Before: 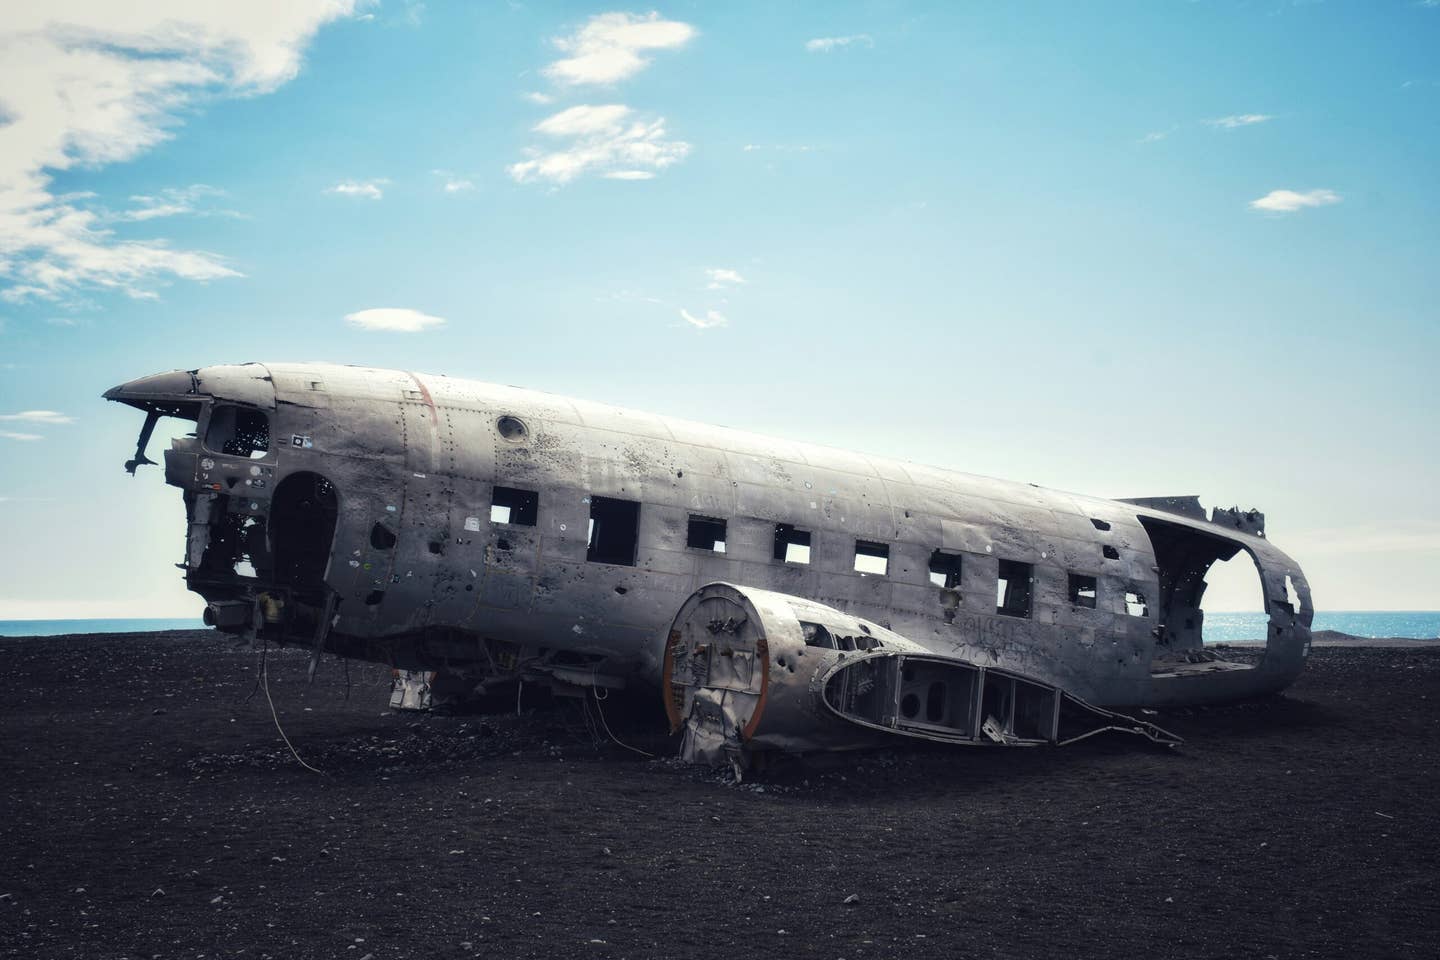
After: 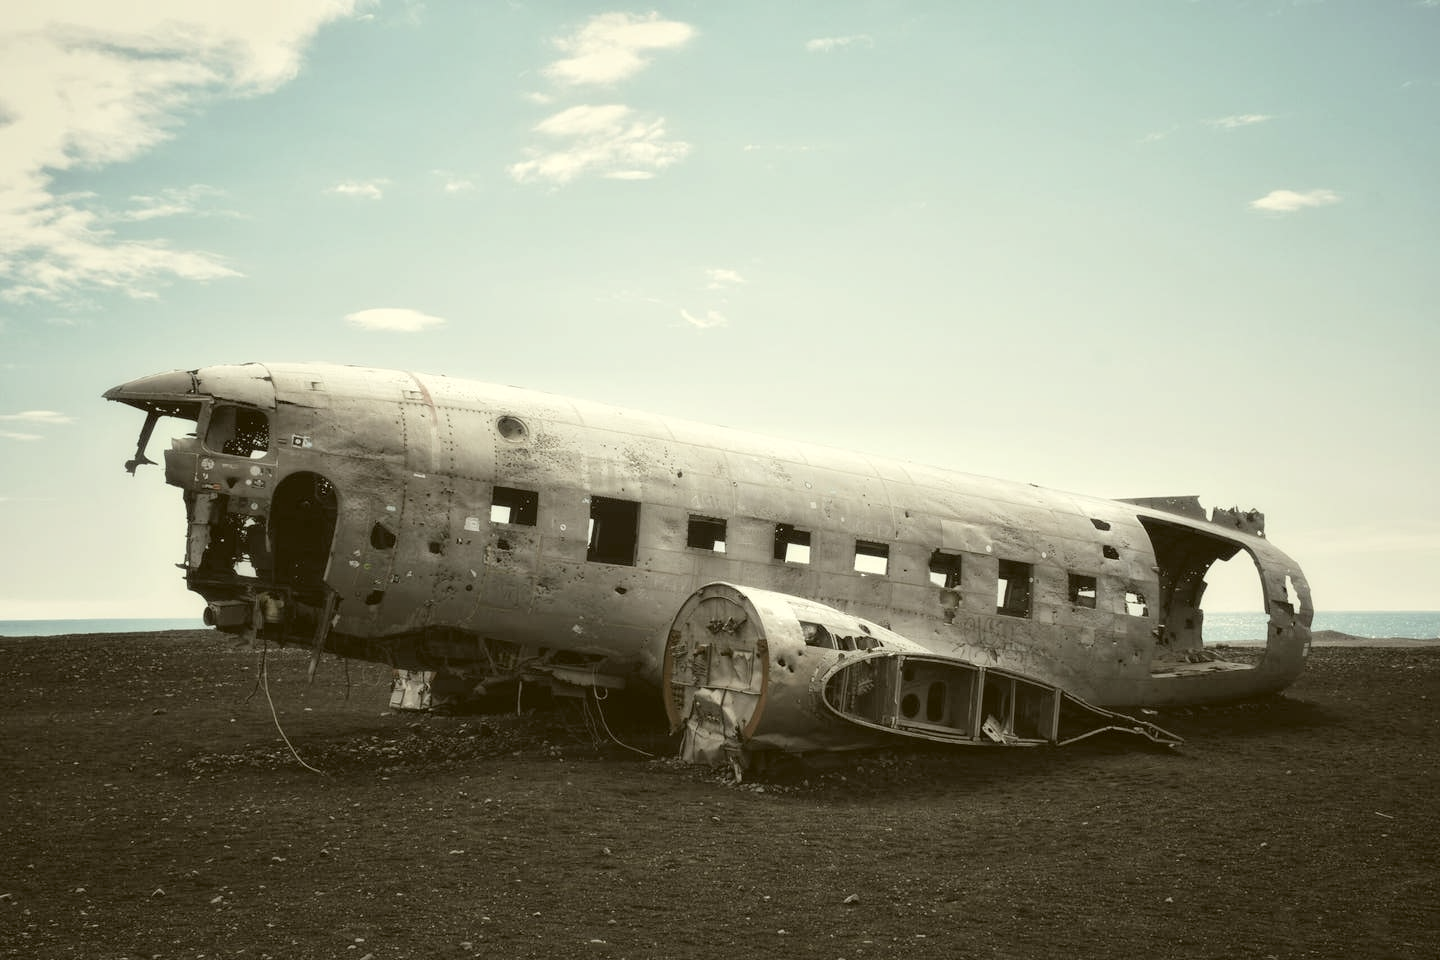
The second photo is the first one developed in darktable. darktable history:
color correction: highlights a* -1.43, highlights b* 10.12, shadows a* 0.395, shadows b* 19.35
contrast brightness saturation: brightness 0.18, saturation -0.5
